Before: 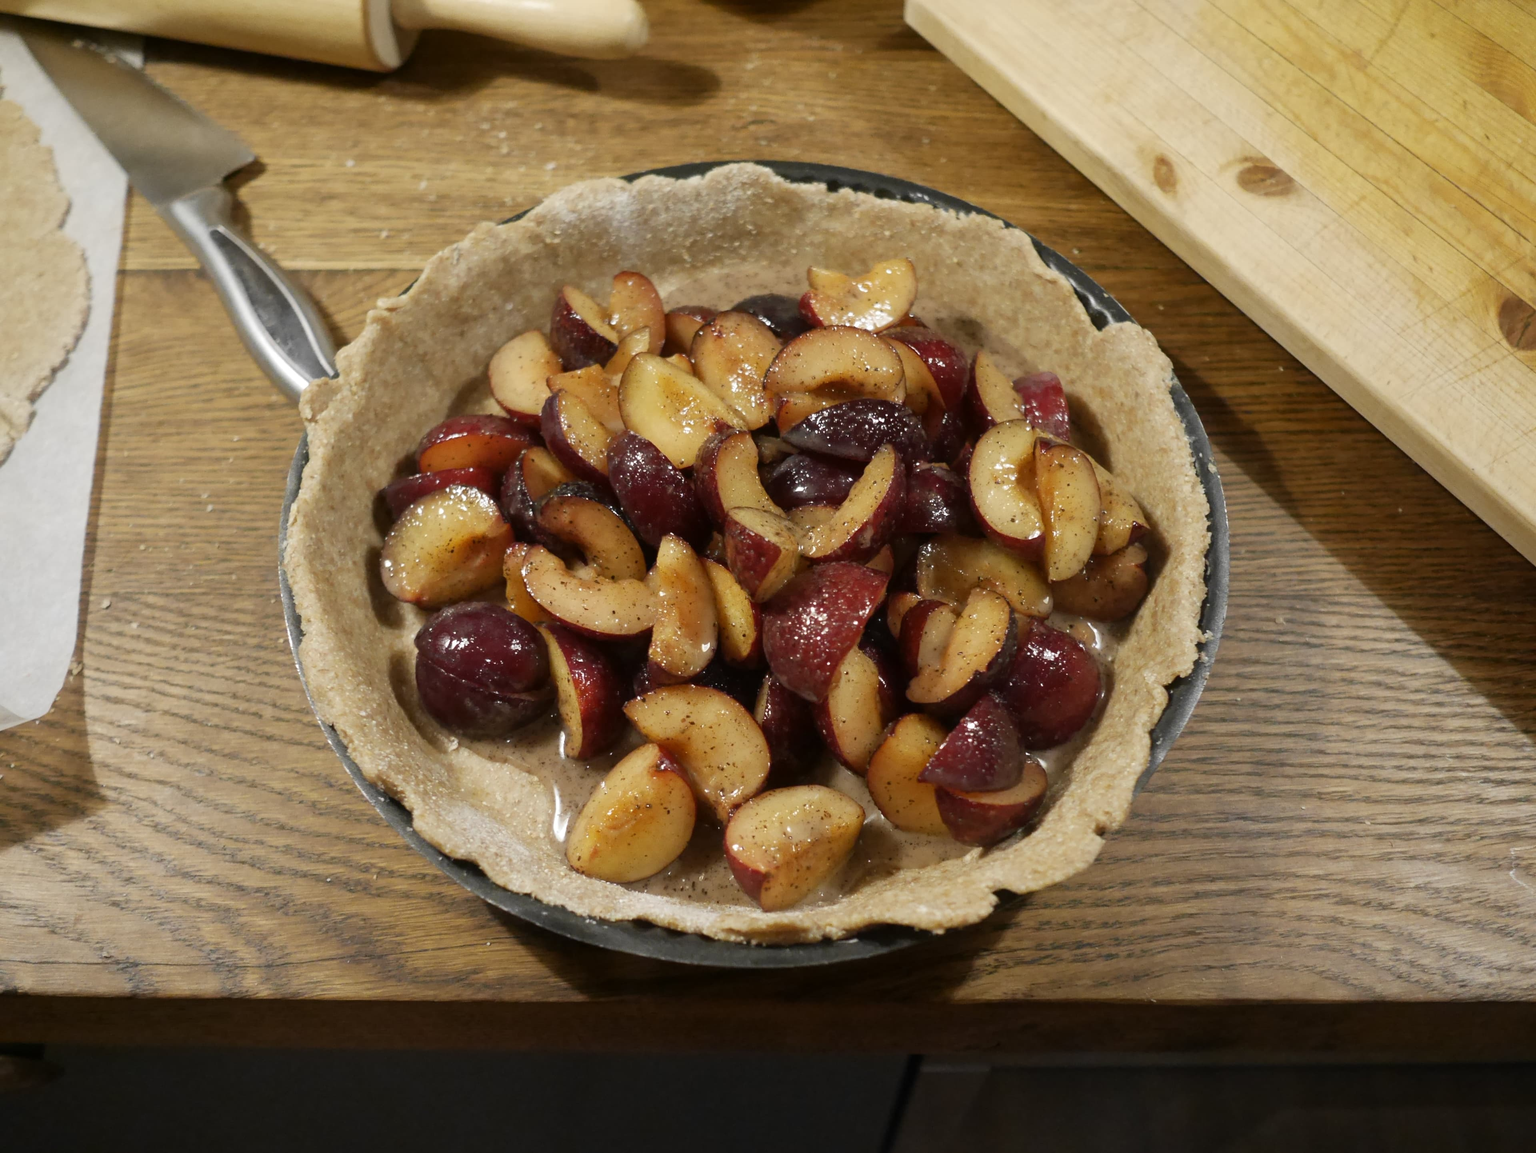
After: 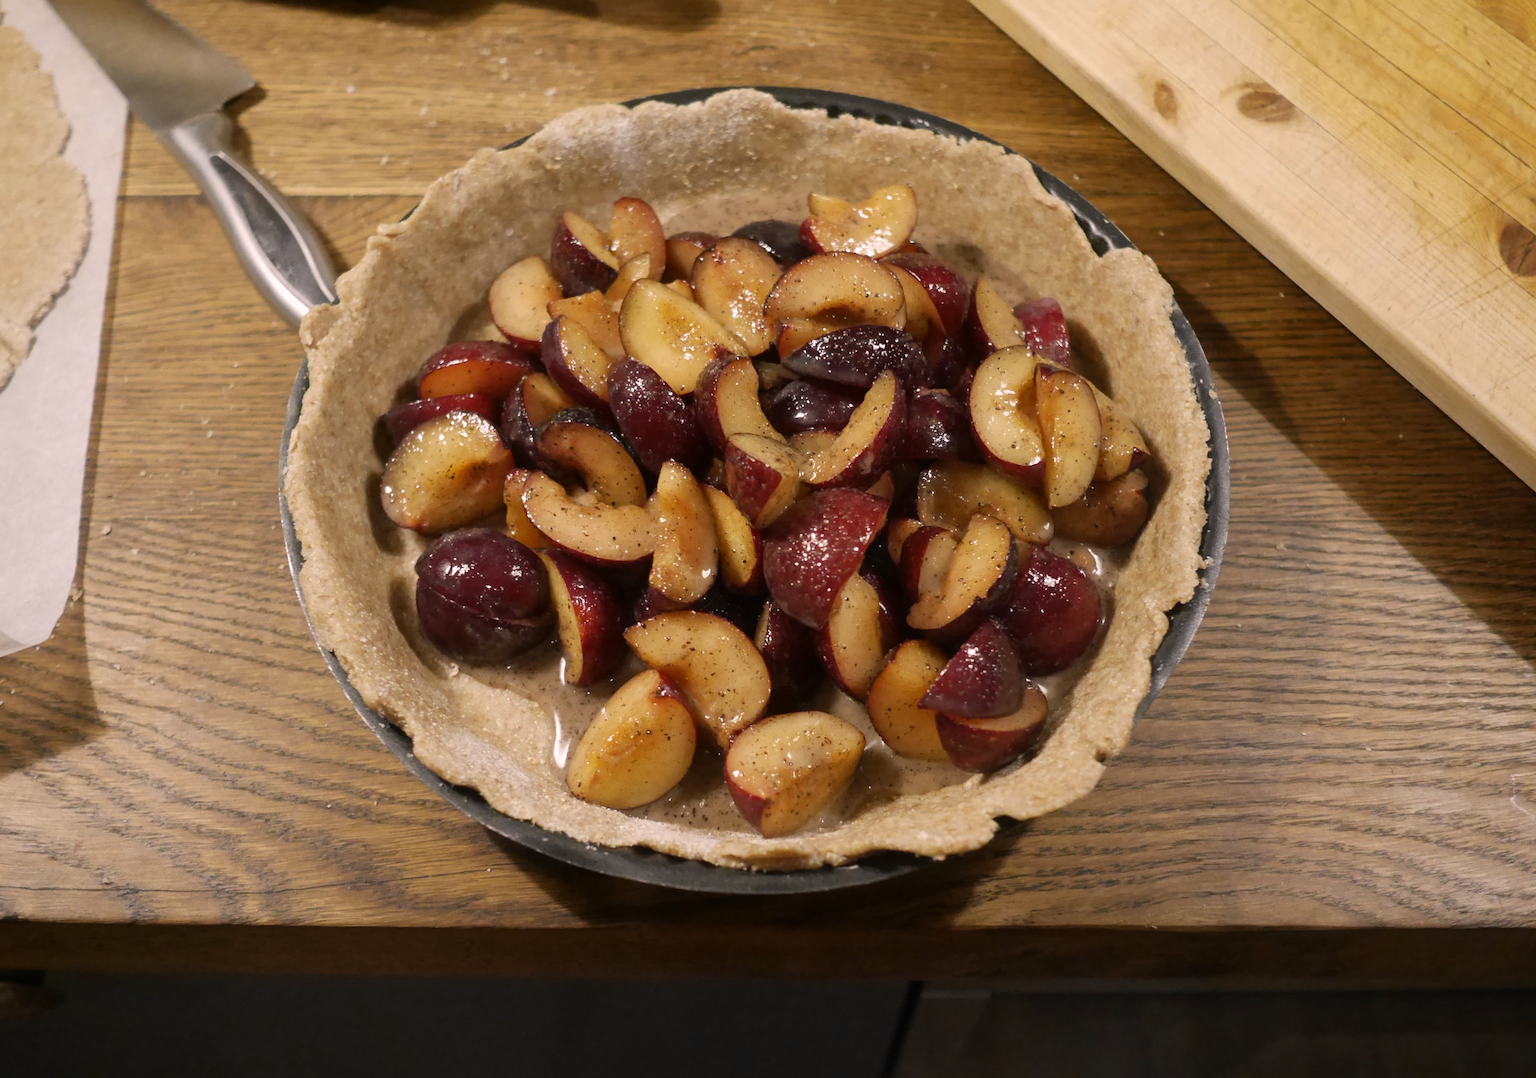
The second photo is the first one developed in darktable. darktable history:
crop and rotate: top 6.465%
color correction: highlights a* 7.97, highlights b* 3.74
